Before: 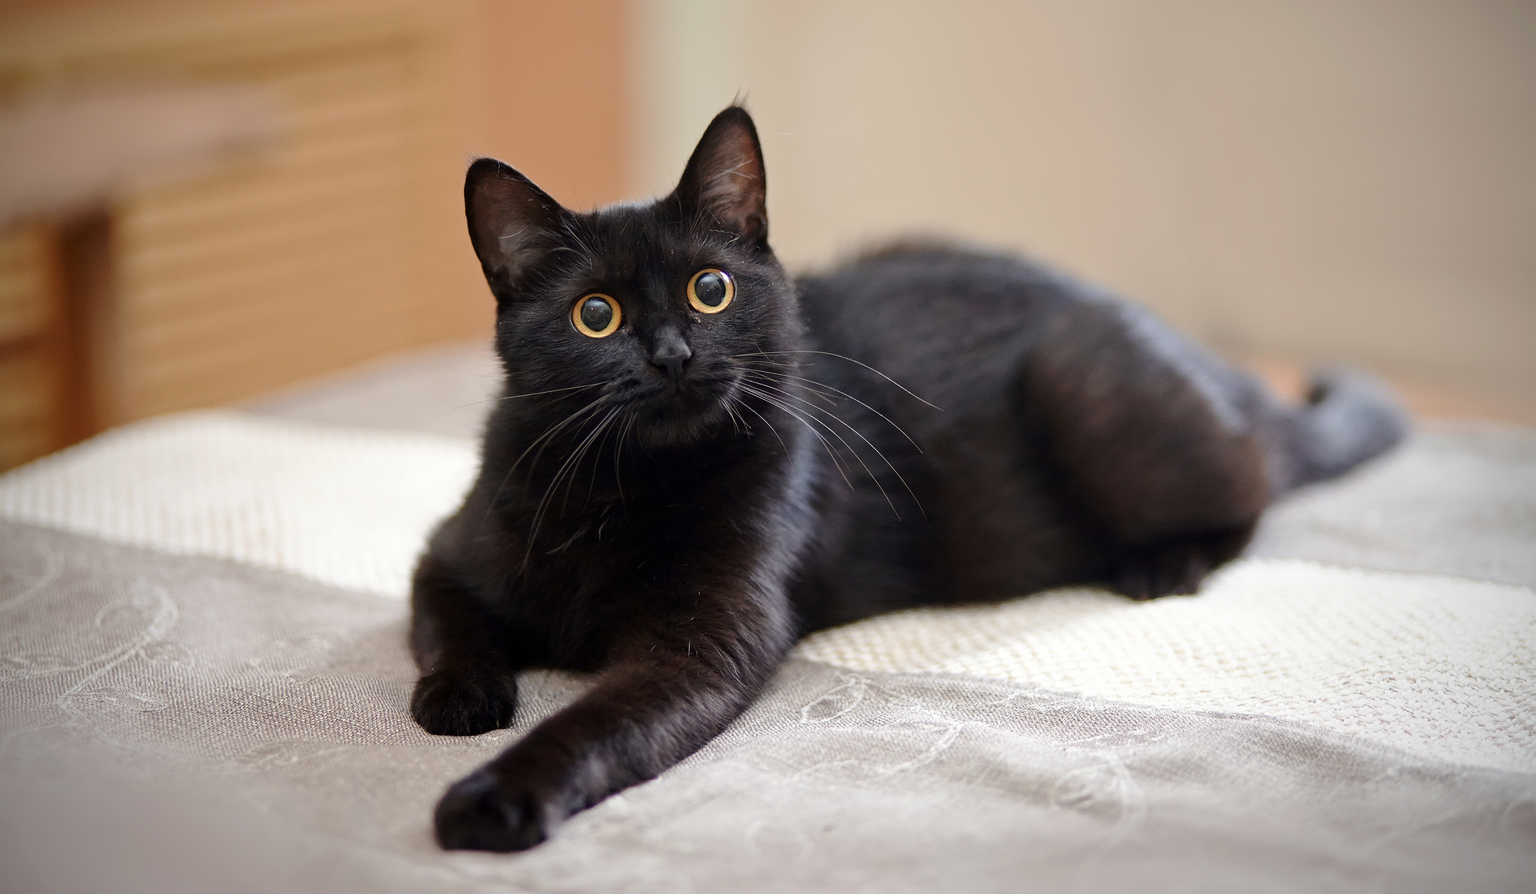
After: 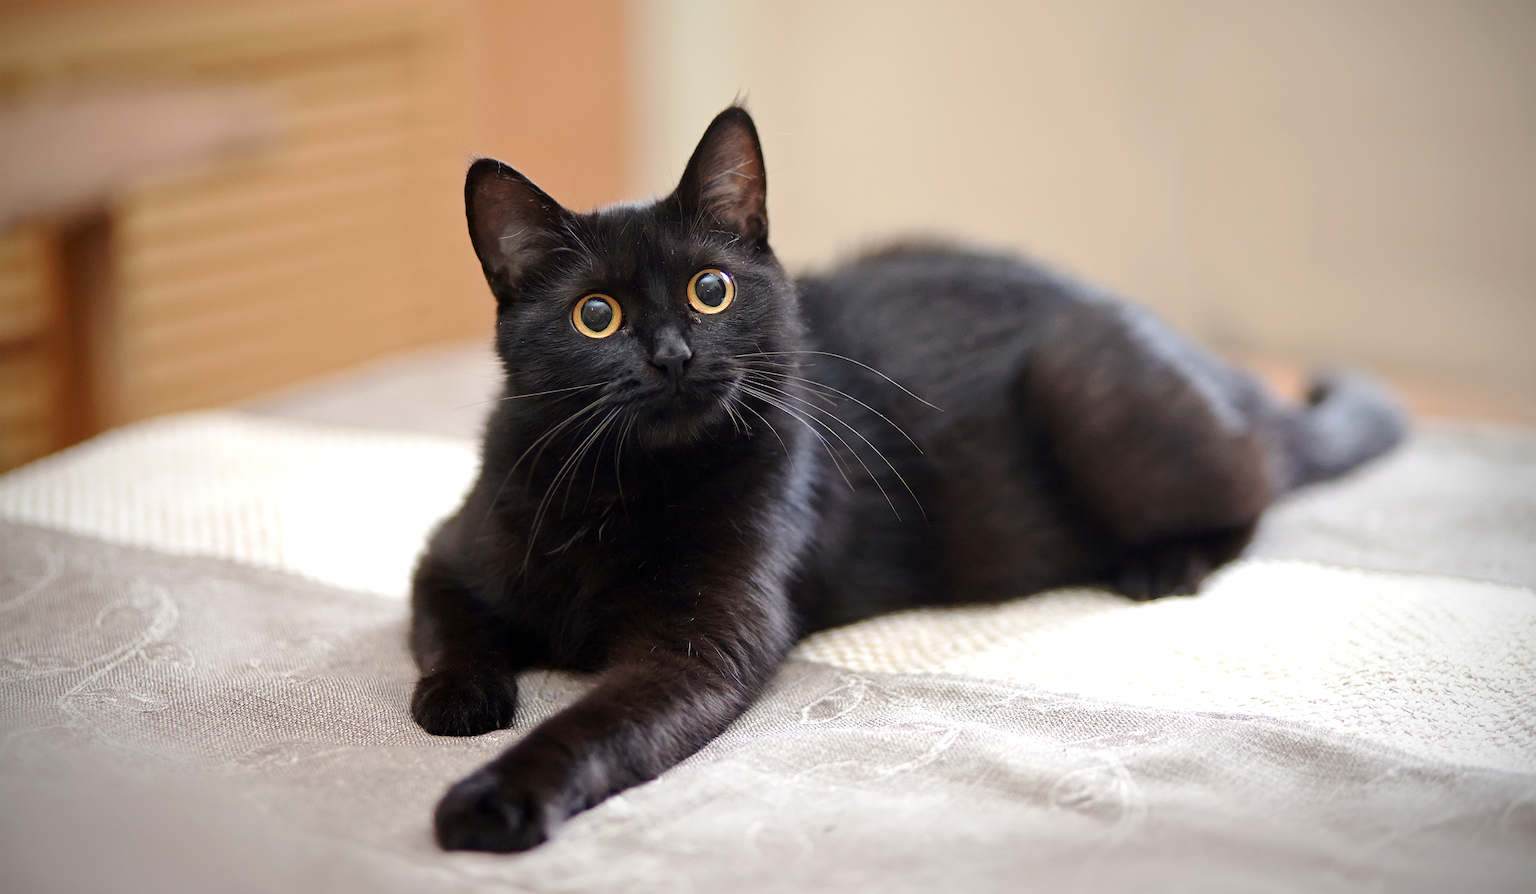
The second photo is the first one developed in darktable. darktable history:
exposure: exposure 0.263 EV, compensate highlight preservation false
